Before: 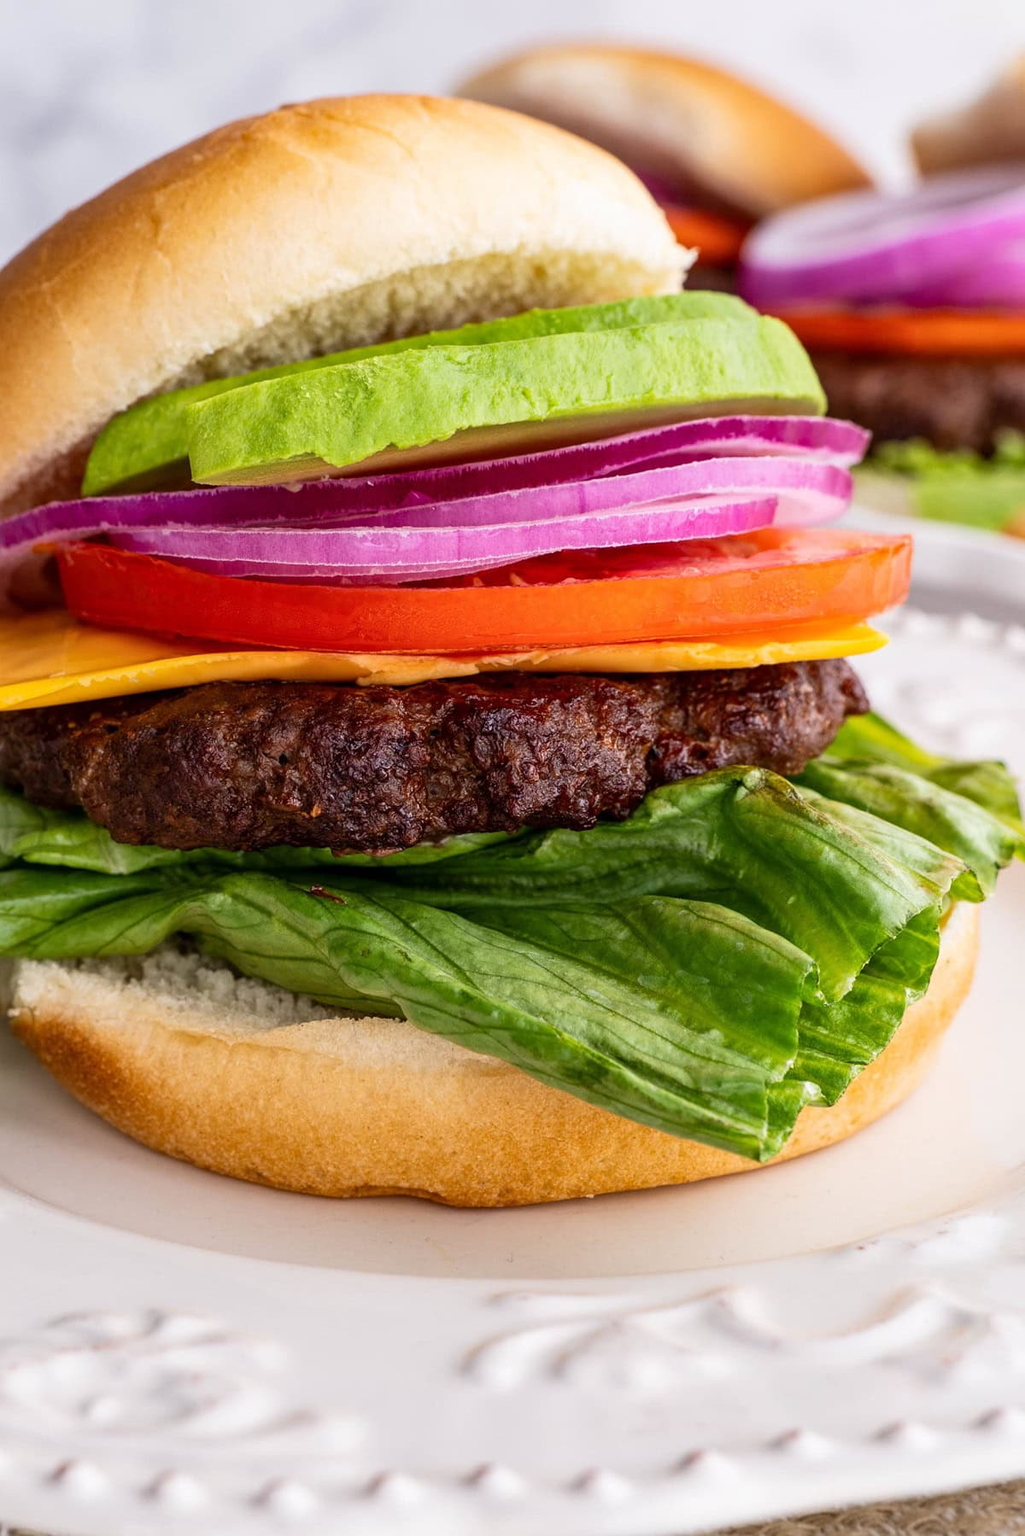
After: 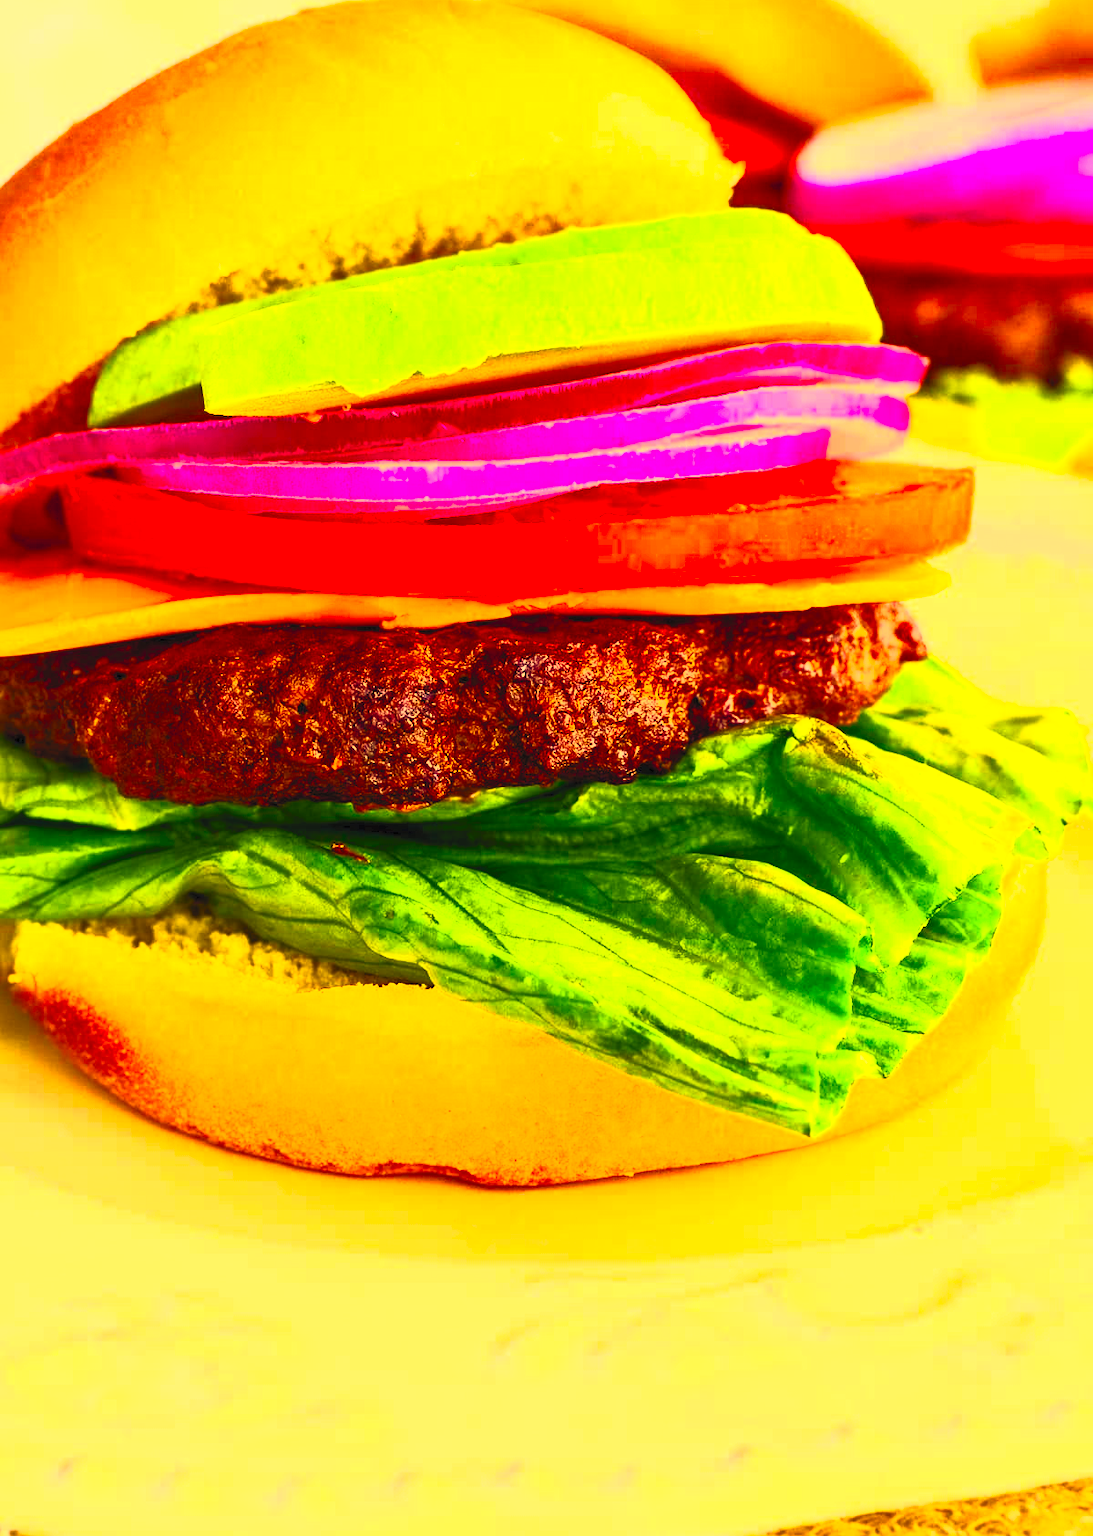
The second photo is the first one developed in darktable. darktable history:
crop and rotate: top 6.25%
contrast brightness saturation: contrast 1, brightness 1, saturation 1
color balance rgb: linear chroma grading › global chroma 15%, perceptual saturation grading › global saturation 30%
white balance: red 1.08, blue 0.791
